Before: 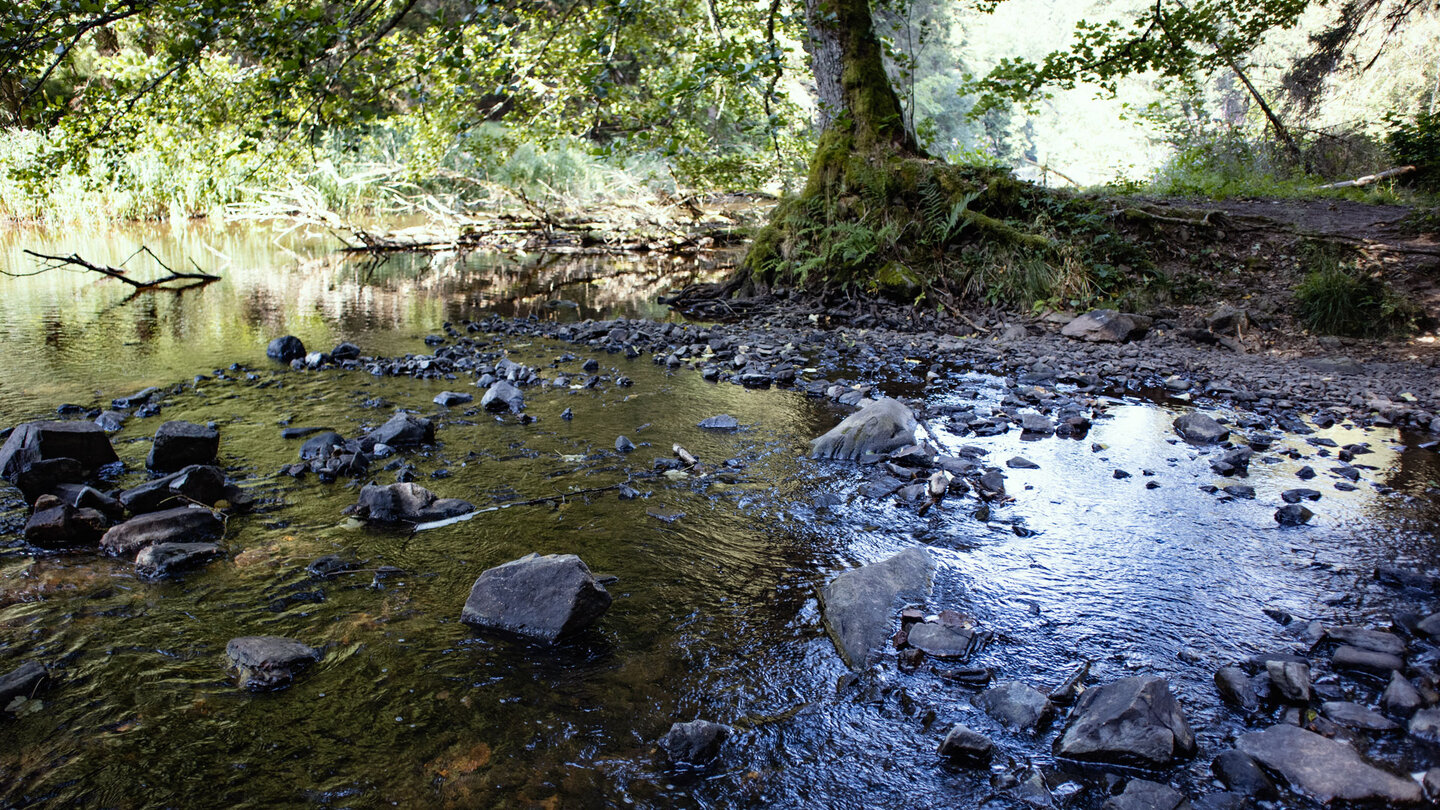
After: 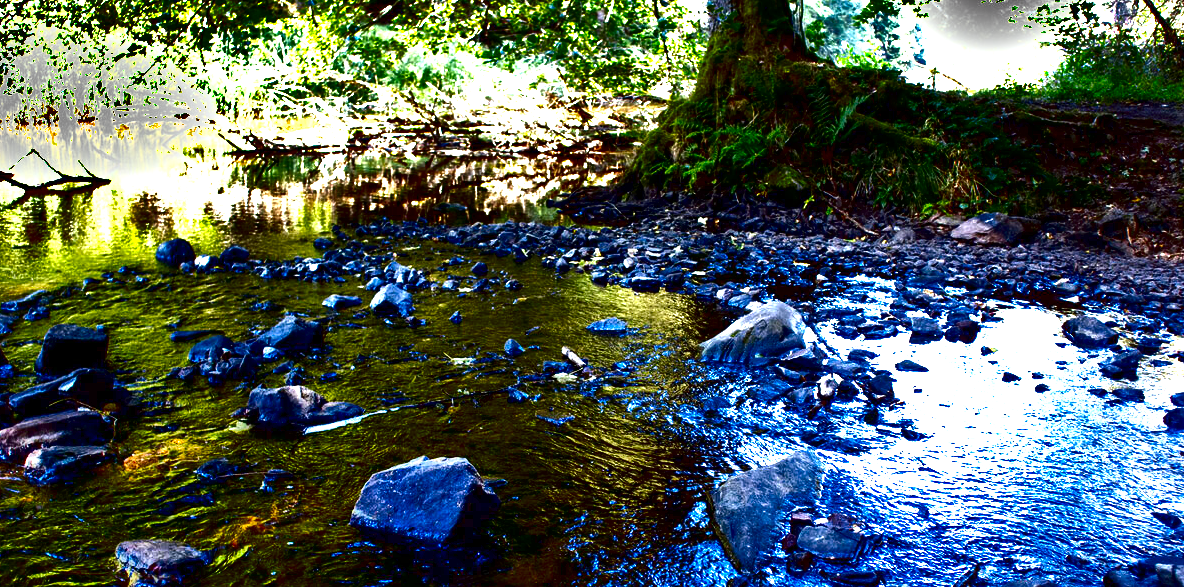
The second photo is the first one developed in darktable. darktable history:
shadows and highlights: shadows 58.83, soften with gaussian
crop: left 7.73%, top 12%, right 10%, bottom 15.424%
contrast brightness saturation: brightness -0.984, saturation 0.997
exposure: black level correction 0, exposure 1.199 EV, compensate highlight preservation false
local contrast: mode bilateral grid, contrast 21, coarseness 49, detail 132%, midtone range 0.2
